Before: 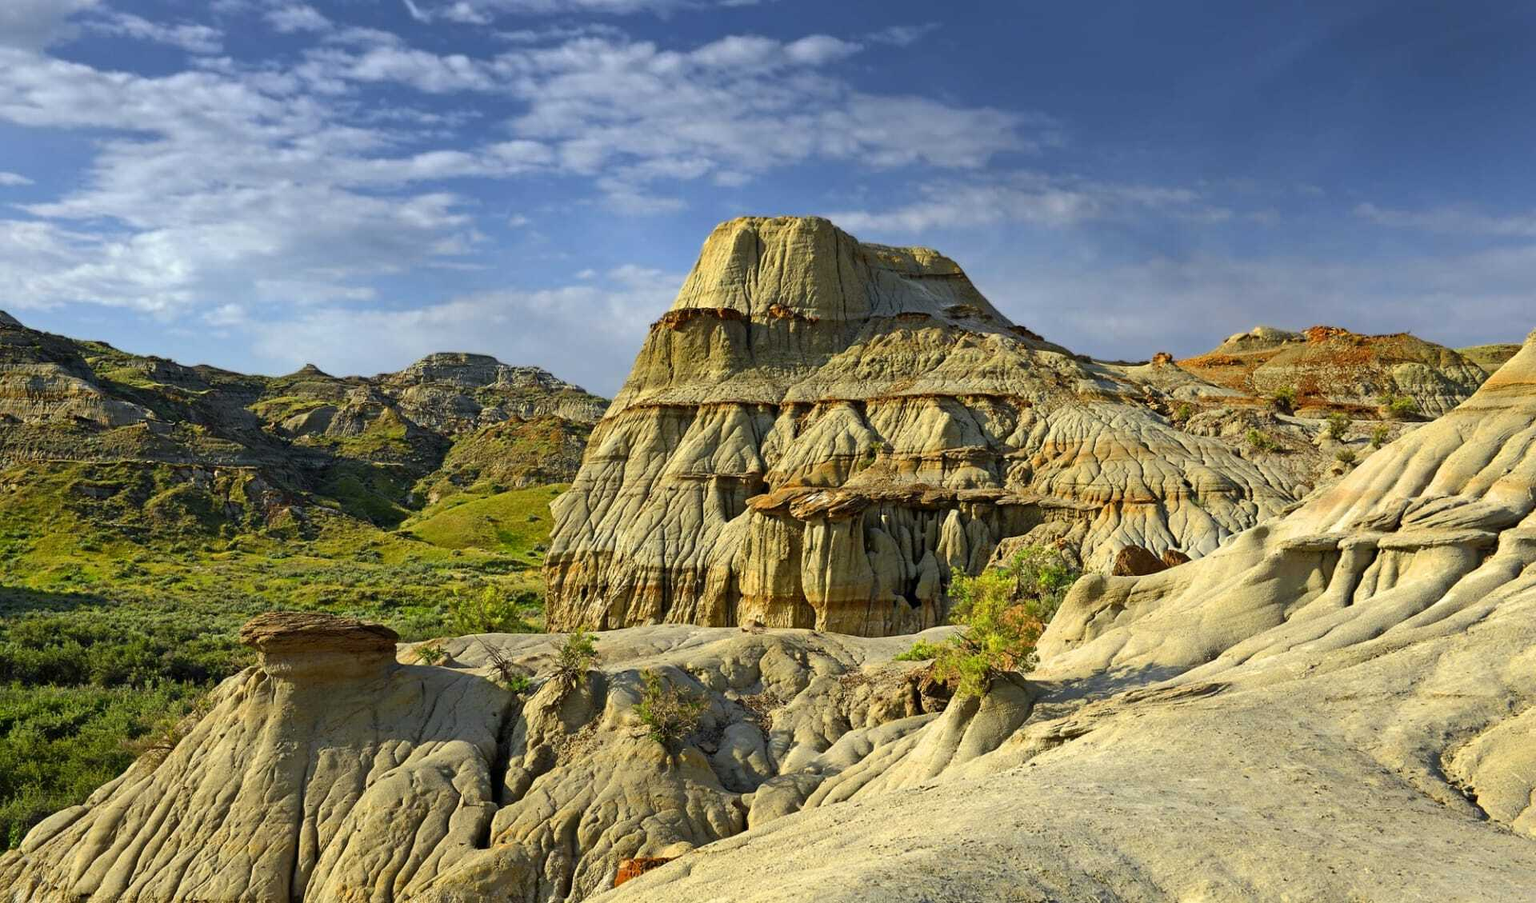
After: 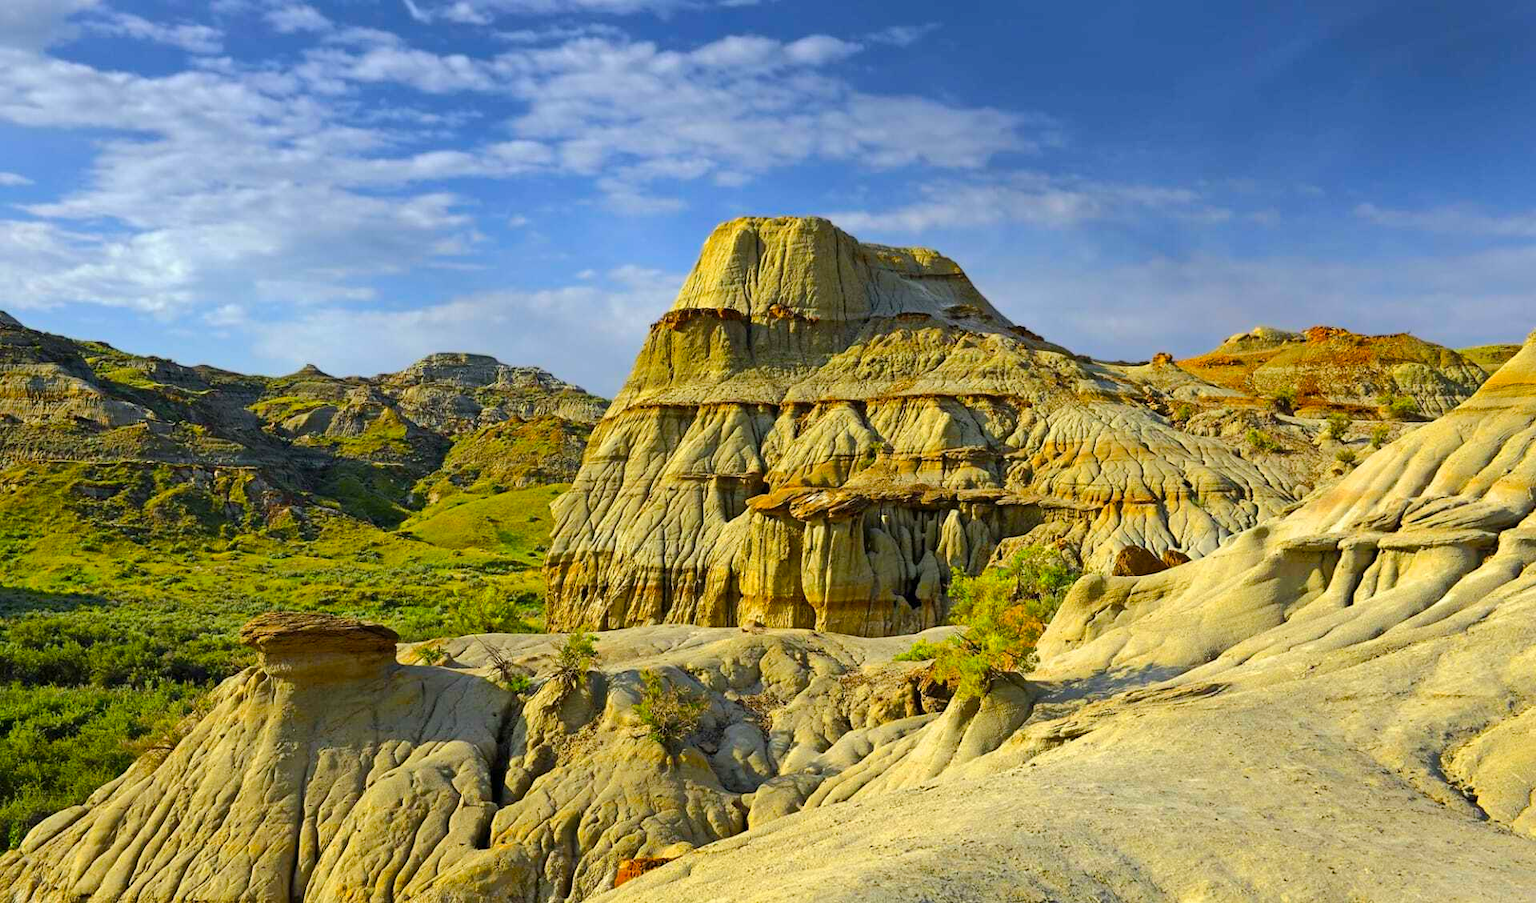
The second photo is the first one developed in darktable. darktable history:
exposure: compensate highlight preservation false
color balance rgb: perceptual saturation grading › global saturation 25%, perceptual brilliance grading › mid-tones 10%, perceptual brilliance grading › shadows 15%, global vibrance 20%
